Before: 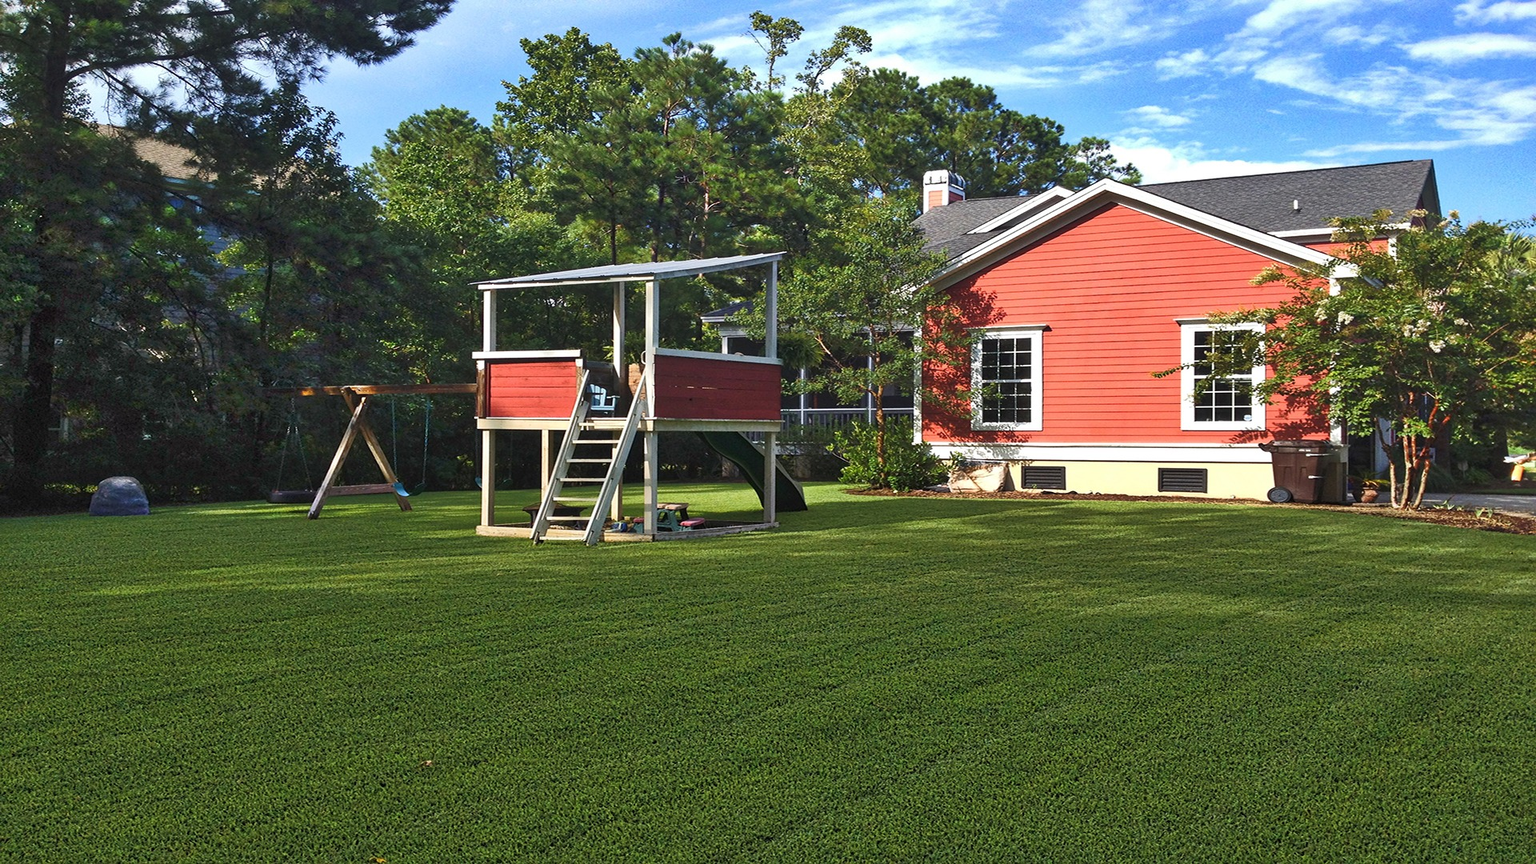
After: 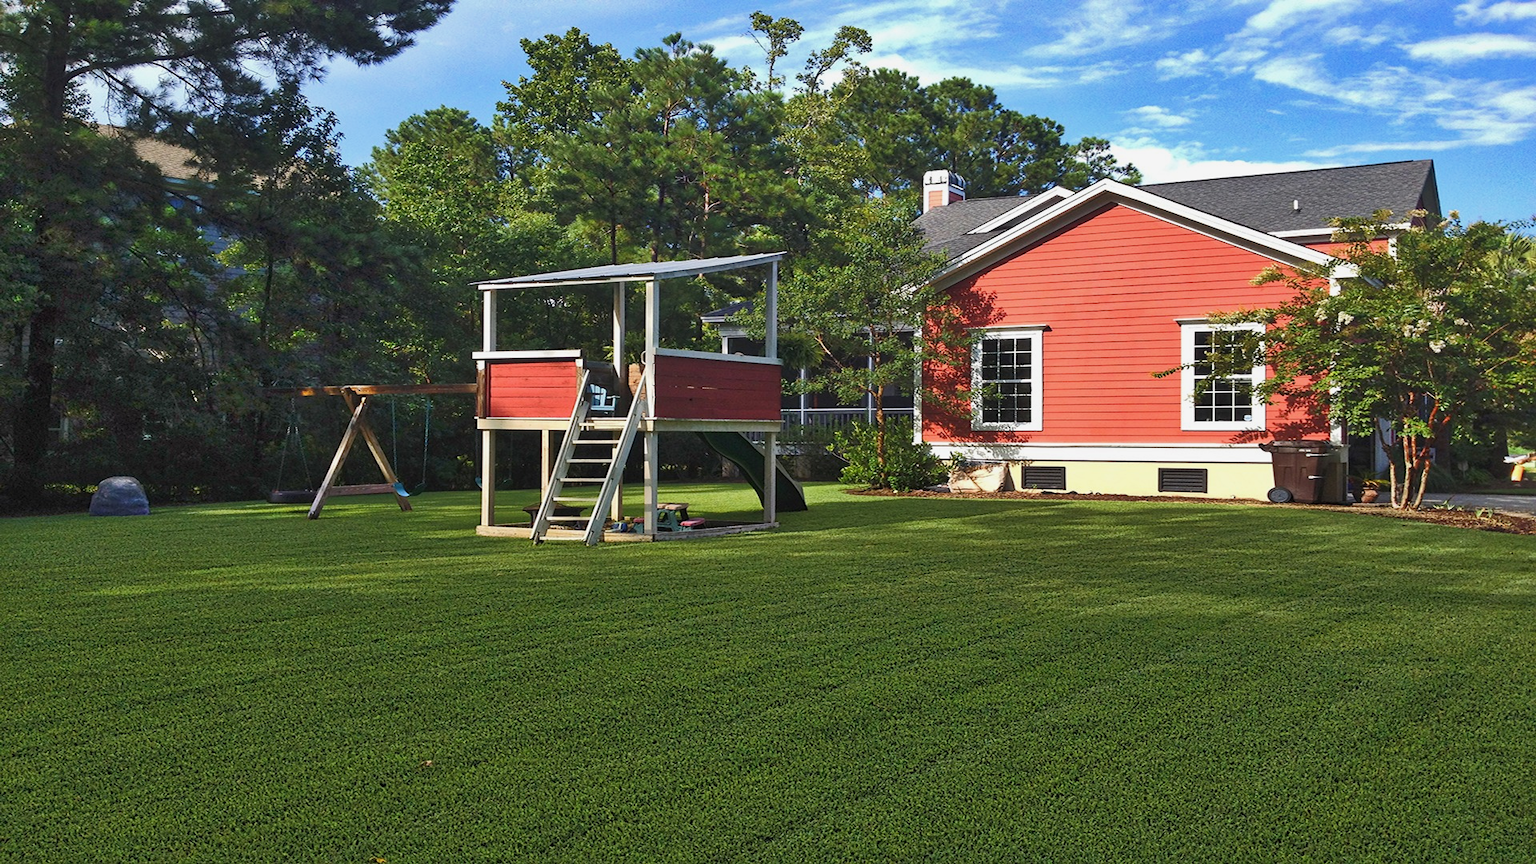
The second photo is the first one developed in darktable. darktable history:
shadows and highlights: shadows 25.53, white point adjustment -2.99, highlights -29.91
